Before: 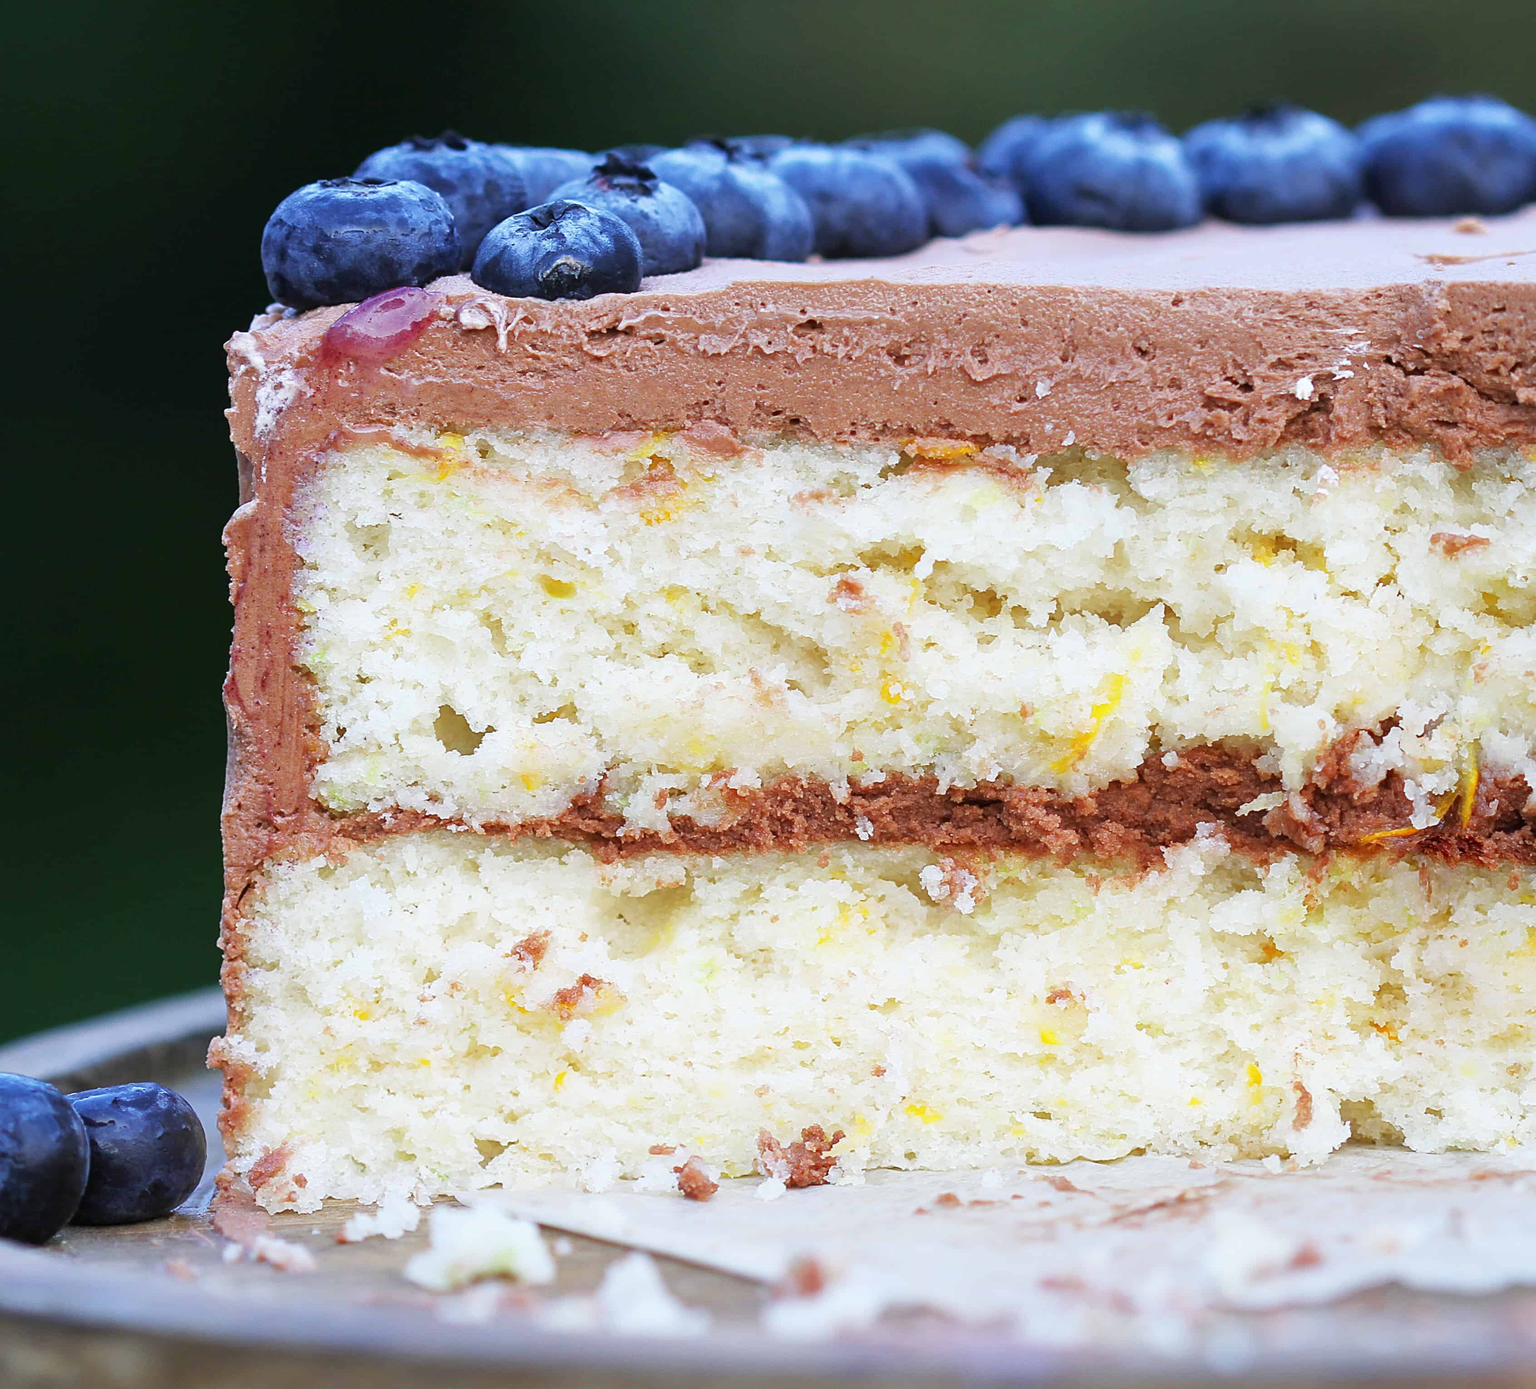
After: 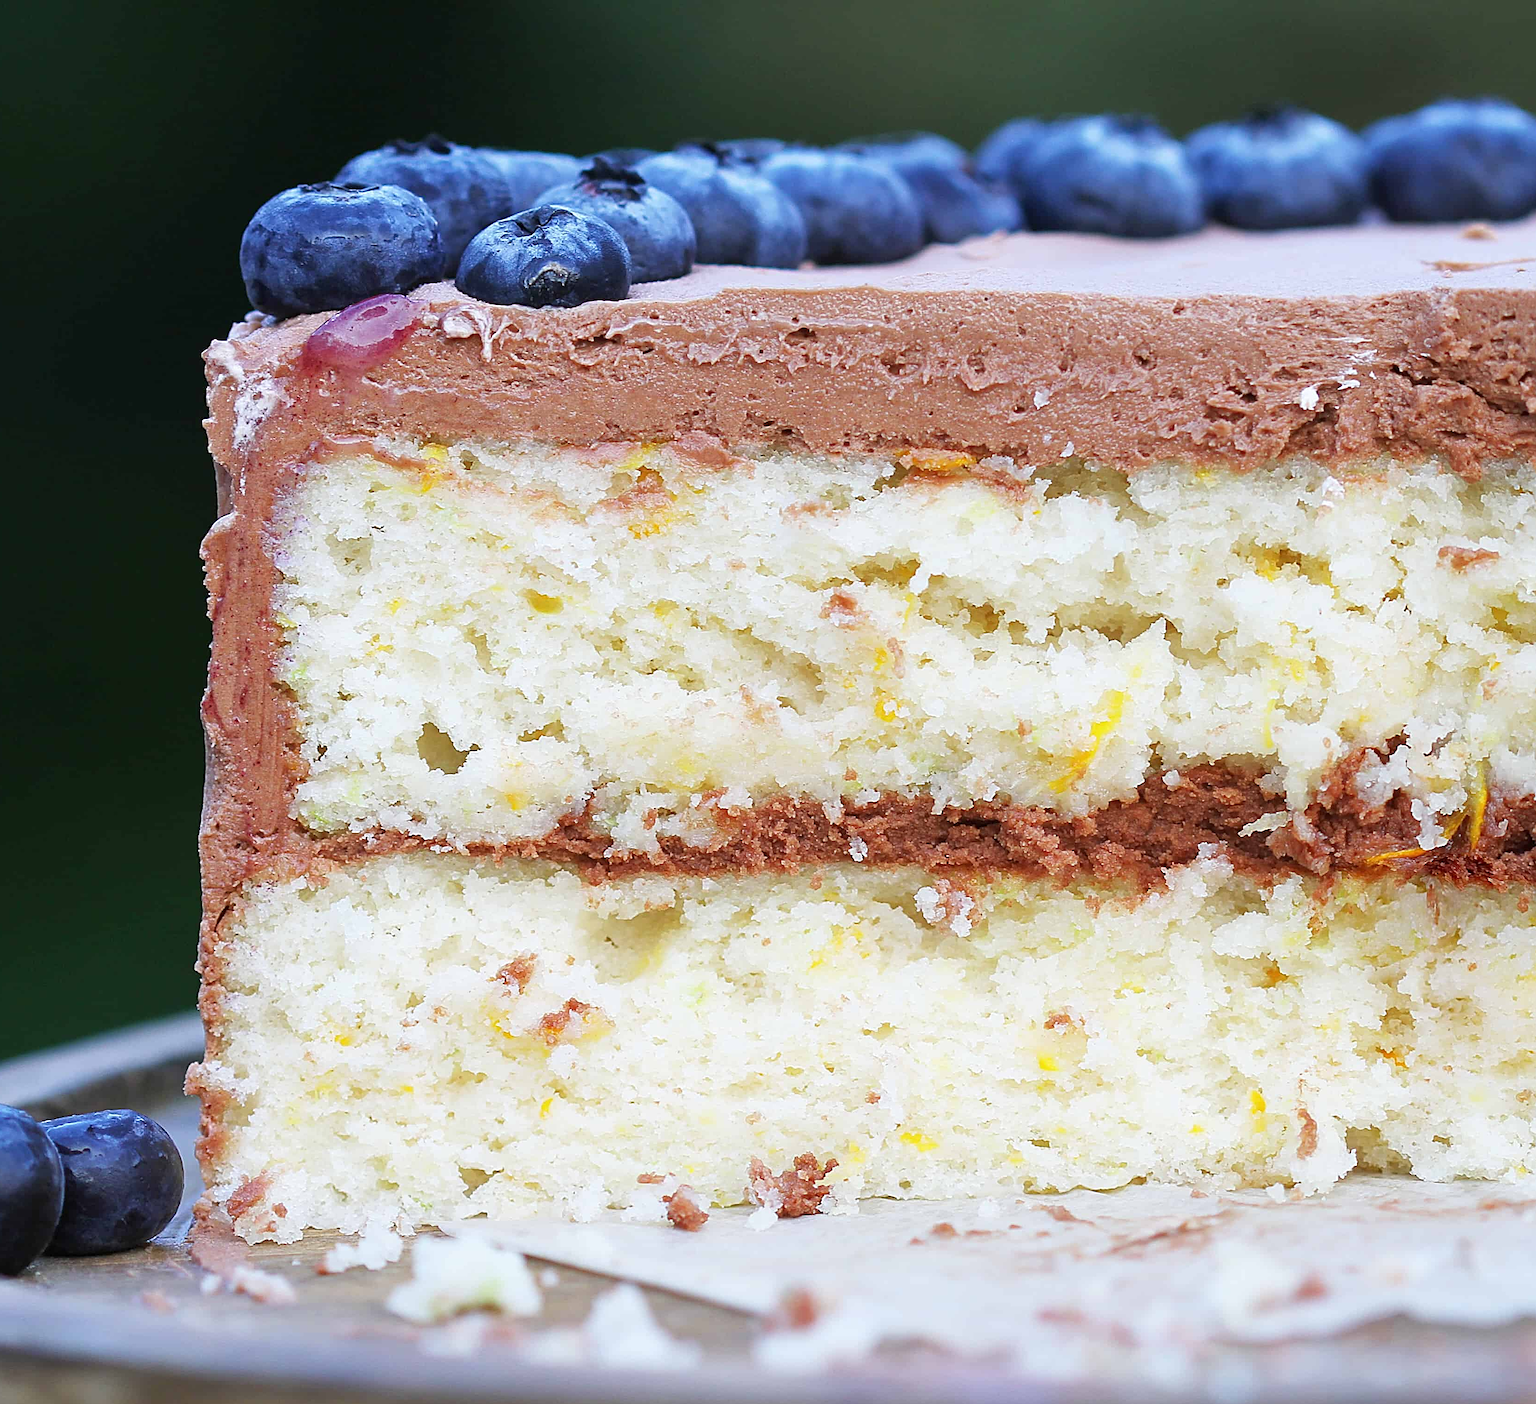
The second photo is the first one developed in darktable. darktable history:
crop and rotate: left 1.774%, right 0.633%, bottom 1.28%
sharpen: on, module defaults
